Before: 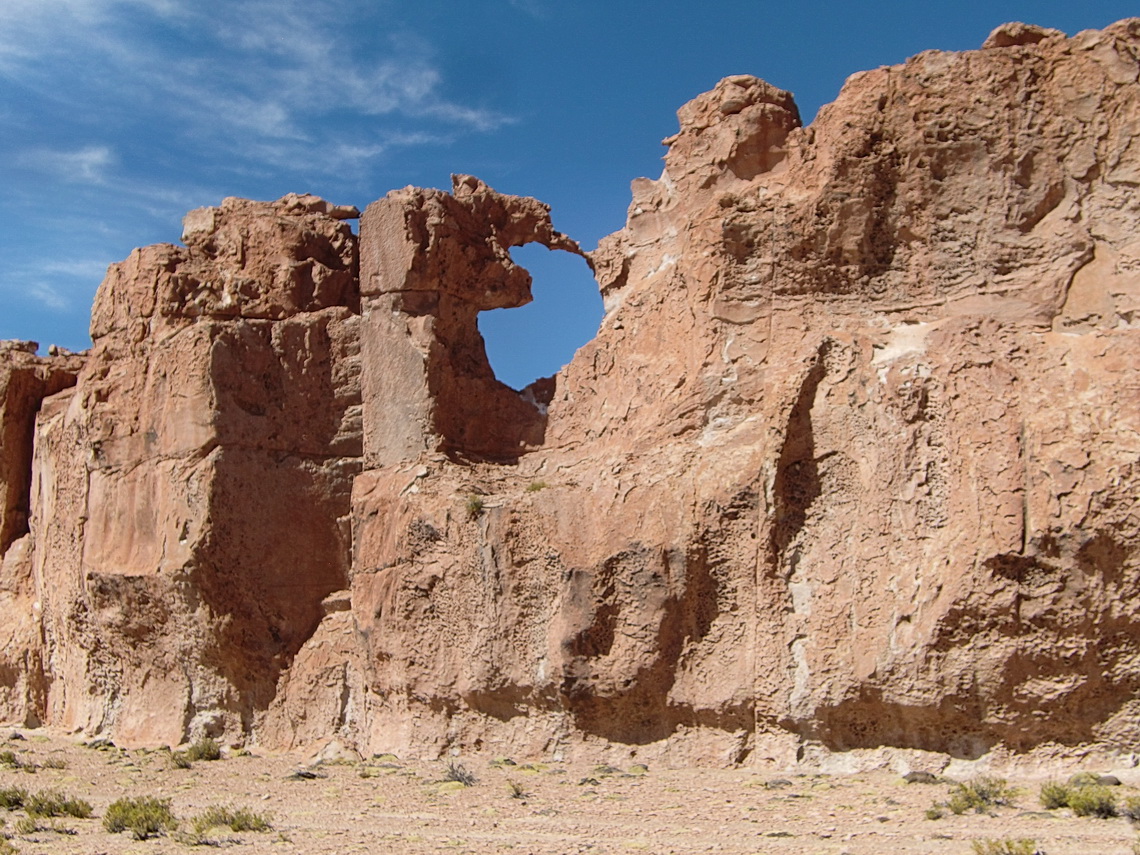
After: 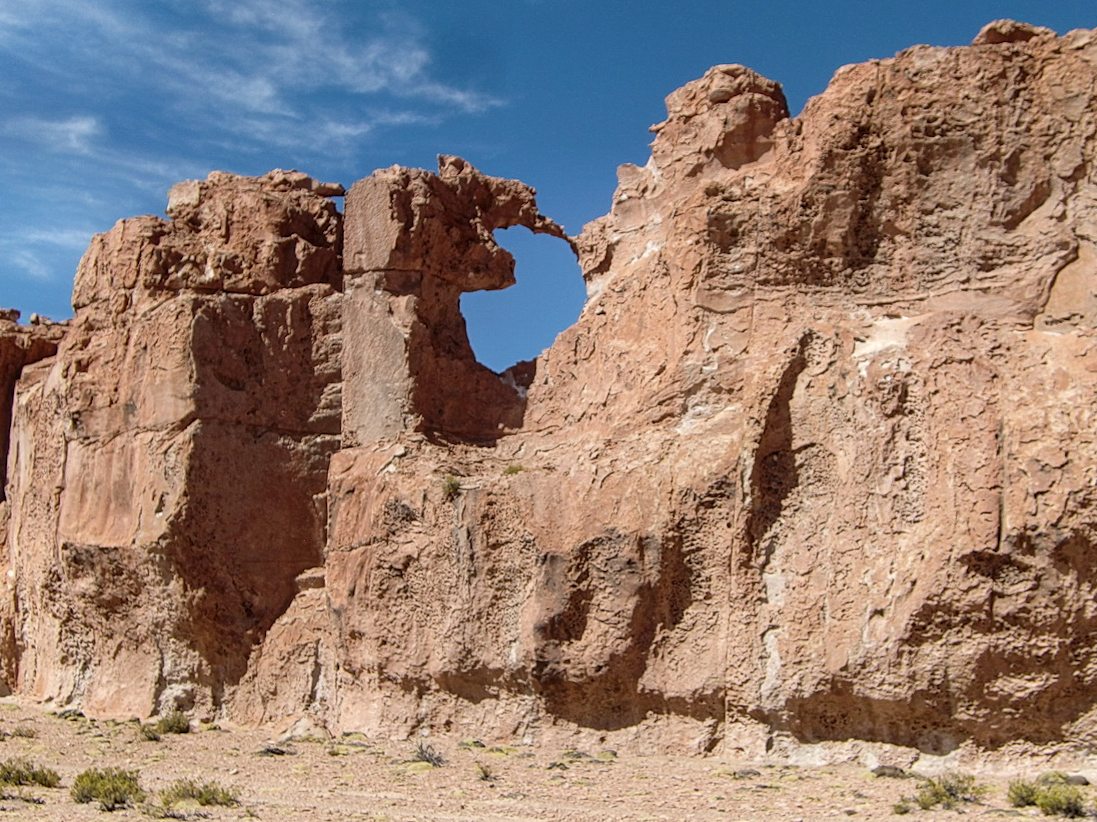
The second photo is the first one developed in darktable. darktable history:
crop and rotate: angle -1.69°
local contrast: on, module defaults
